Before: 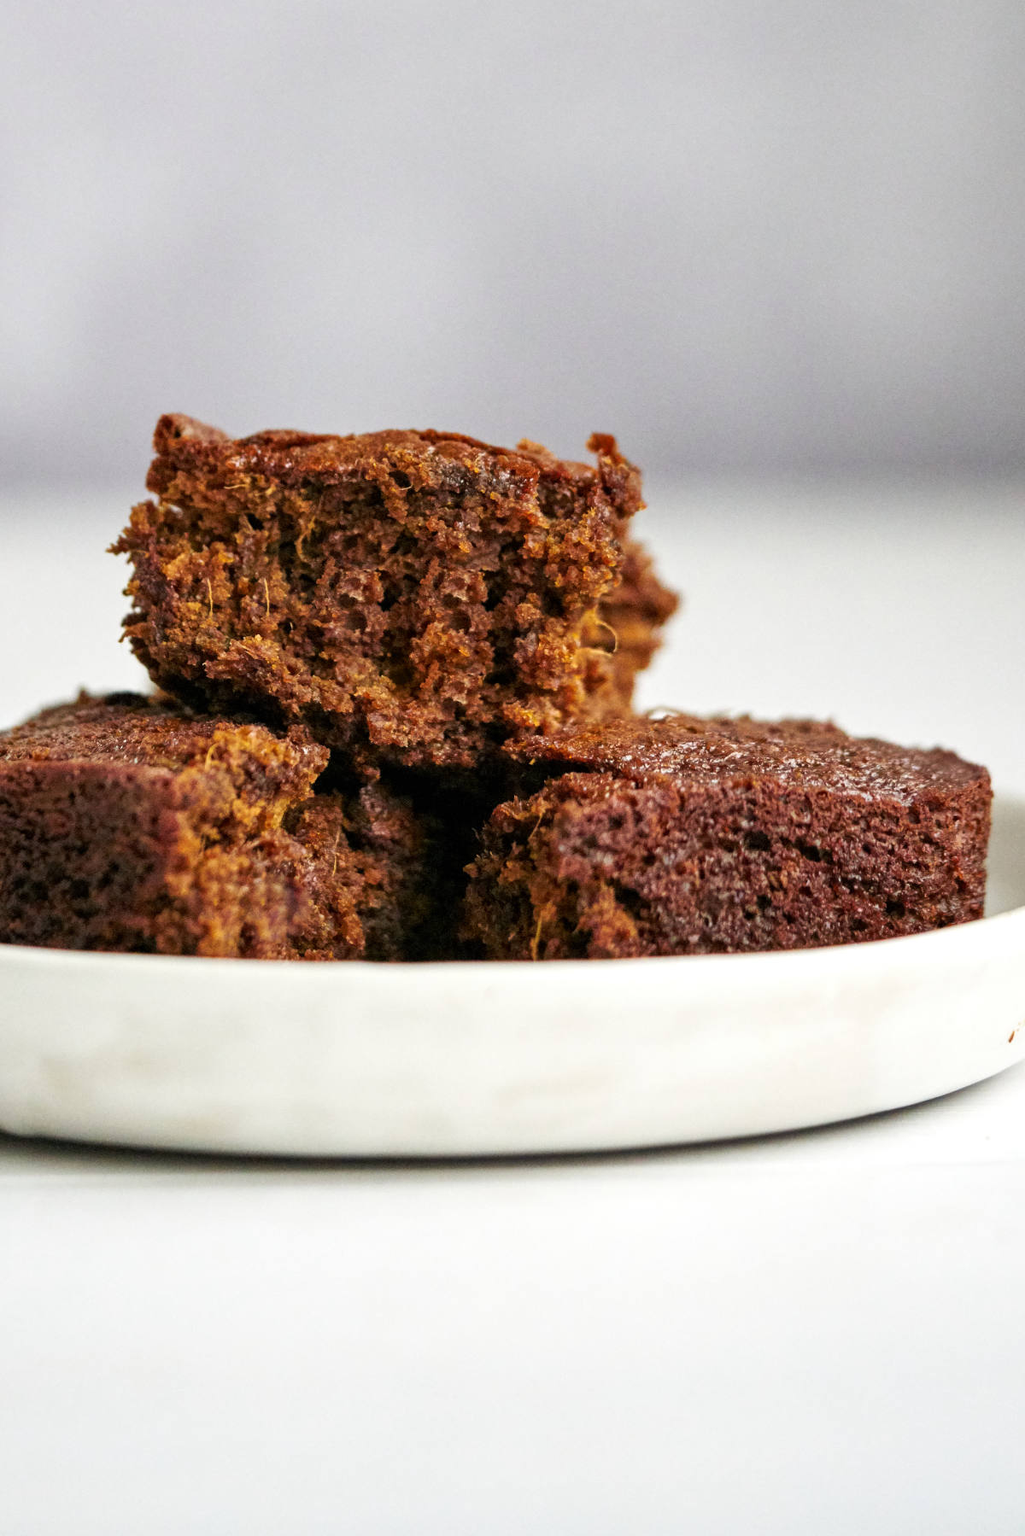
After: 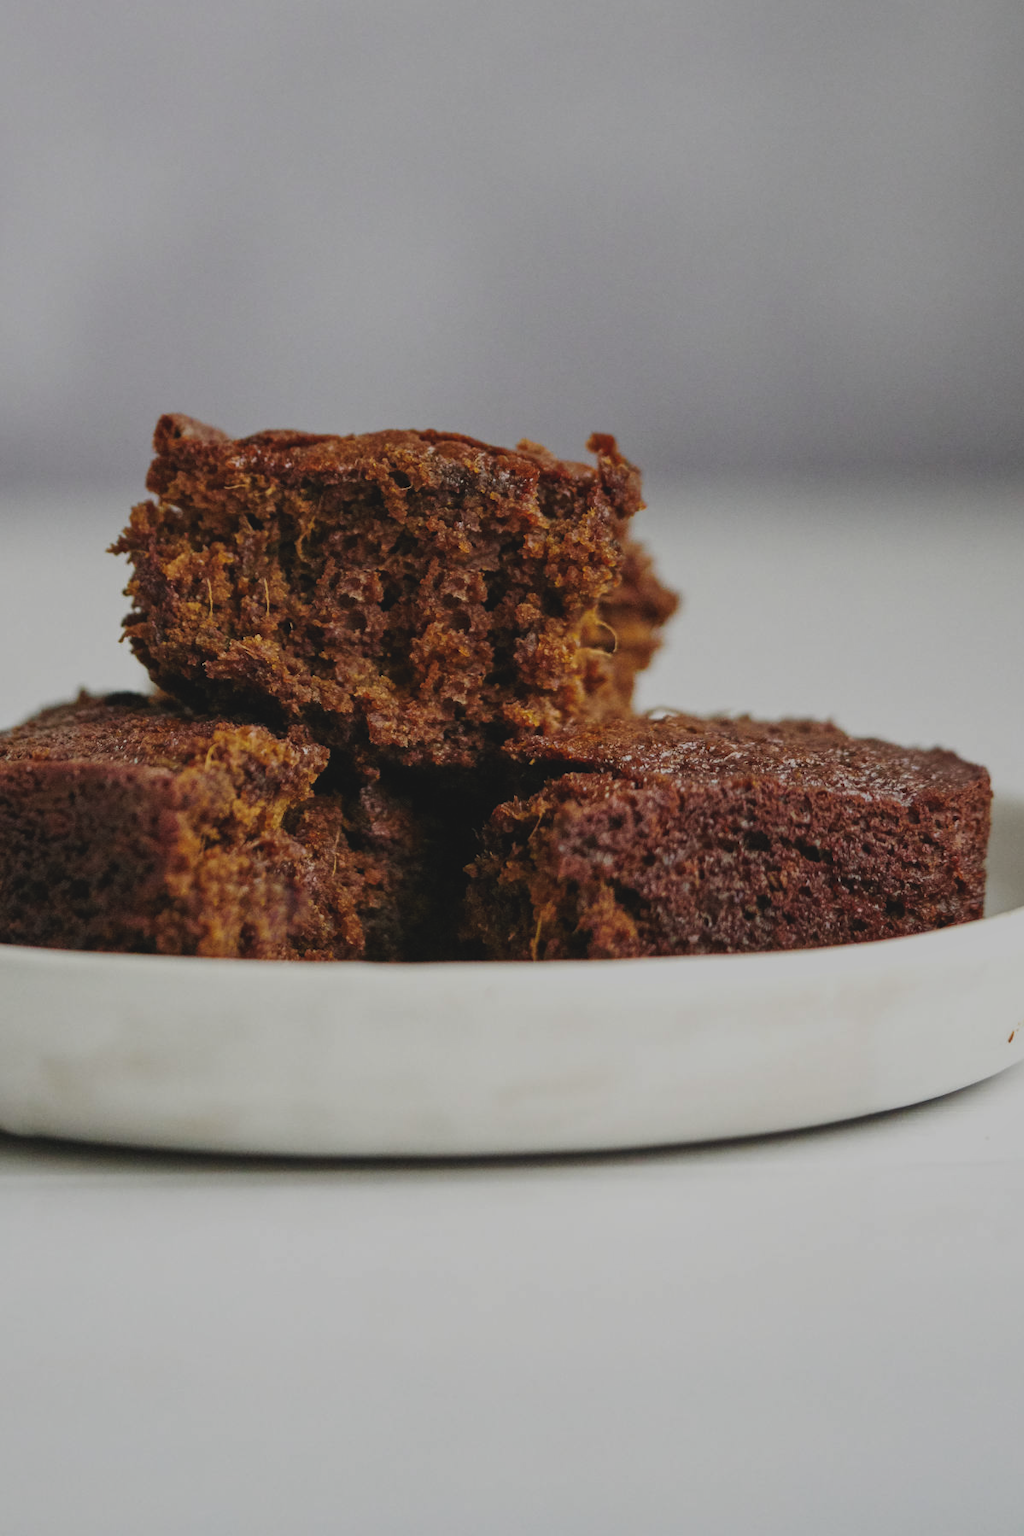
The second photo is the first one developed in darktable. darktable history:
tone equalizer: on, module defaults
exposure: black level correction -0.016, exposure -1.018 EV, compensate highlight preservation false
